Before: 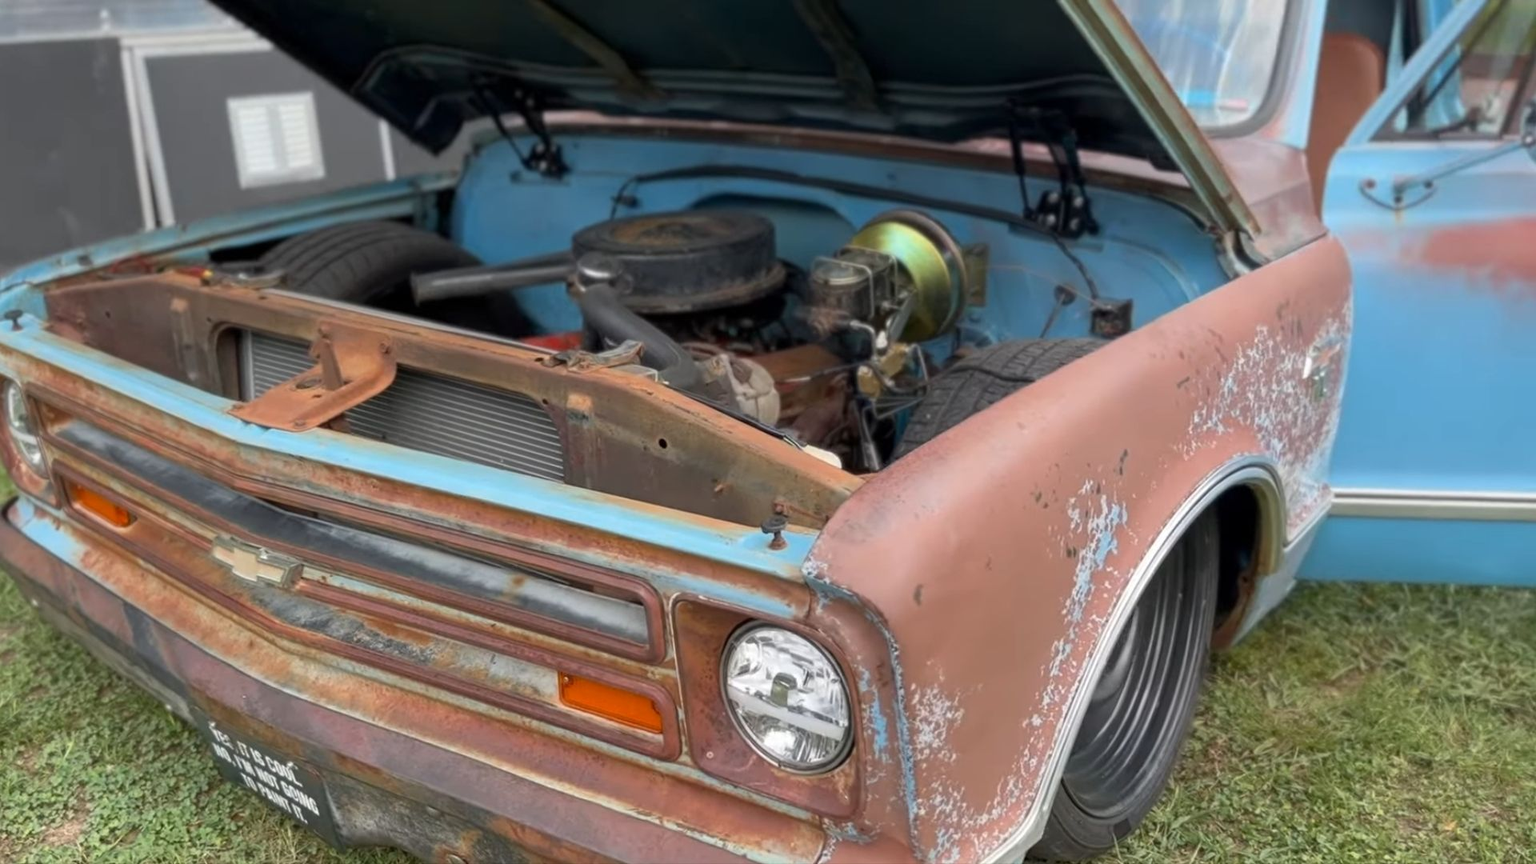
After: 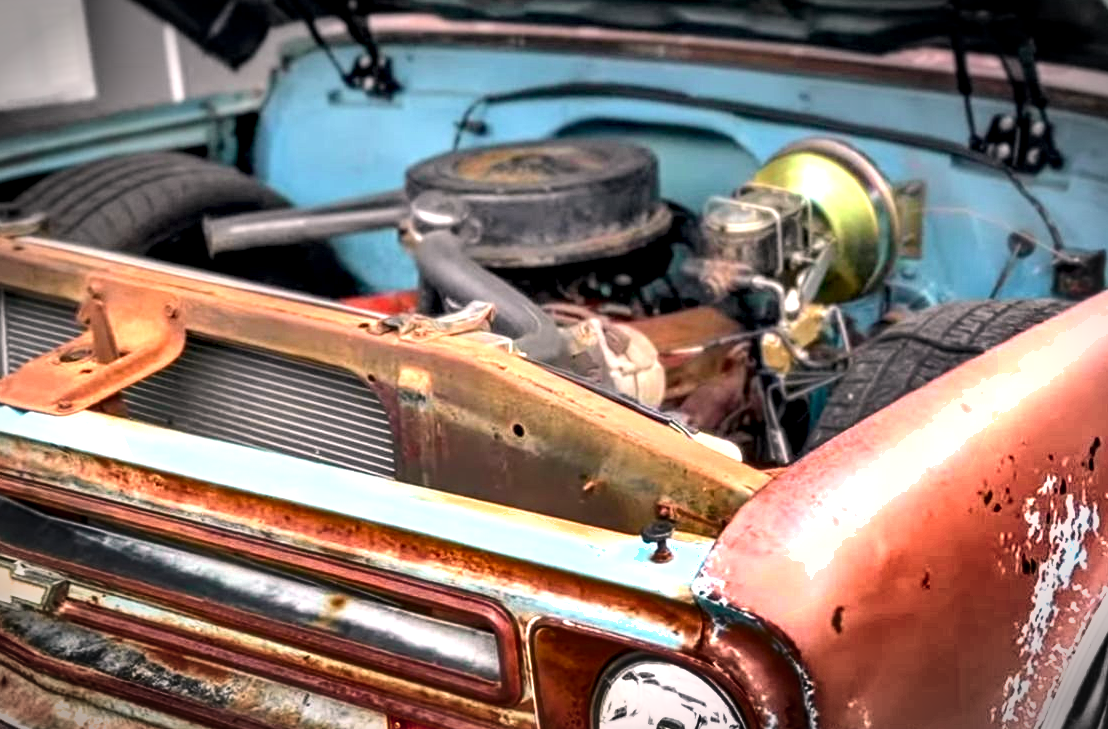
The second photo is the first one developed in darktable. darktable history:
color correction: highlights a* 8.01, highlights b* 4.27
crop: left 16.175%, top 11.491%, right 26.075%, bottom 20.492%
shadows and highlights: shadows 17.9, highlights -84.62, soften with gaussian
local contrast: highlights 60%, shadows 62%, detail 160%
exposure: black level correction 0, exposure 1.097 EV, compensate highlight preservation false
vignetting: brightness -0.713, saturation -0.48, automatic ratio true, unbound false
tone curve: curves: ch0 [(0, 0) (0.051, 0.047) (0.102, 0.099) (0.228, 0.275) (0.432, 0.535) (0.695, 0.778) (0.908, 0.946) (1, 1)]; ch1 [(0, 0) (0.339, 0.298) (0.402, 0.363) (0.453, 0.421) (0.483, 0.469) (0.494, 0.493) (0.504, 0.501) (0.527, 0.538) (0.563, 0.595) (0.597, 0.632) (1, 1)]; ch2 [(0, 0) (0.48, 0.48) (0.504, 0.5) (0.539, 0.554) (0.59, 0.63) (0.642, 0.684) (0.824, 0.815) (1, 1)], color space Lab, independent channels, preserve colors none
